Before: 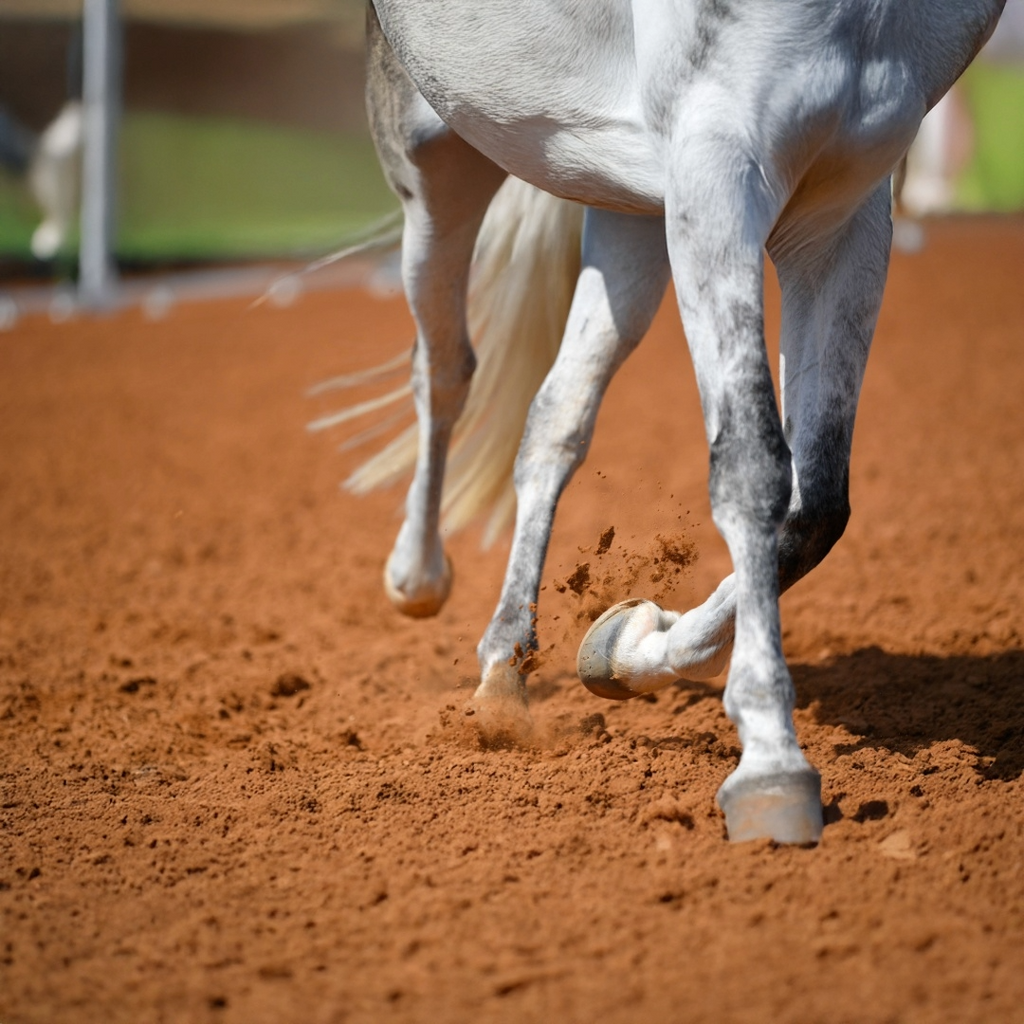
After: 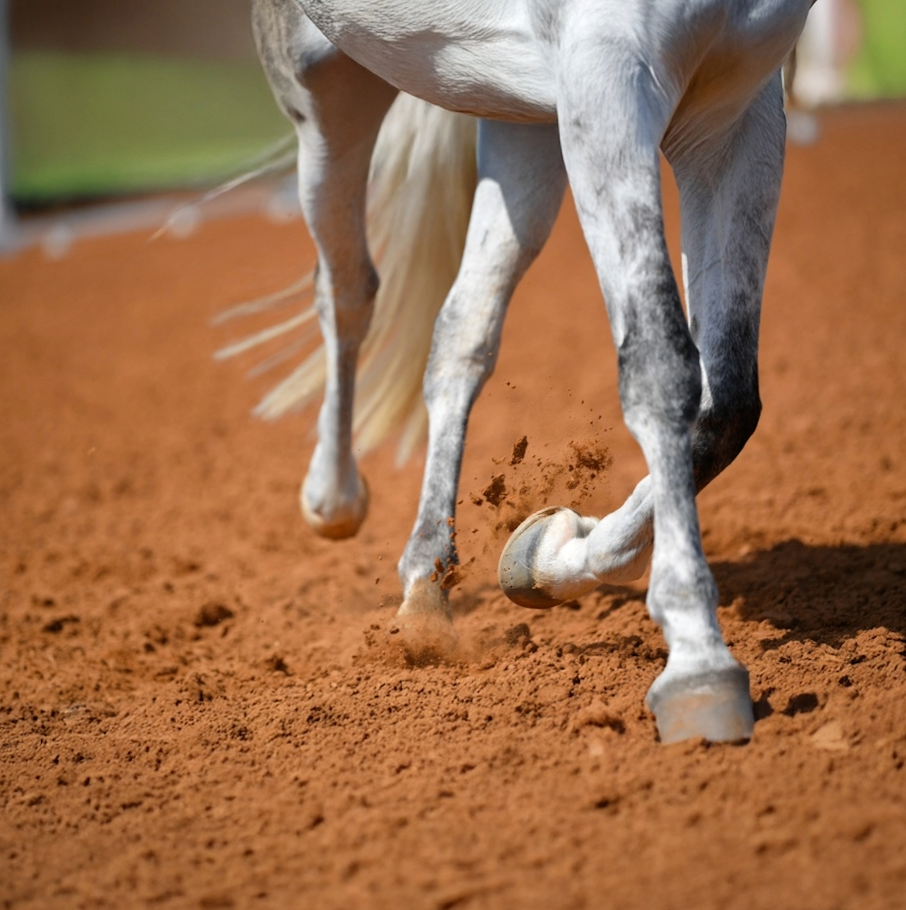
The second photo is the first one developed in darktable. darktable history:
tone equalizer: edges refinement/feathering 500, mask exposure compensation -1.57 EV, preserve details guided filter
crop and rotate: angle 3.58°, left 6.097%, top 5.695%
